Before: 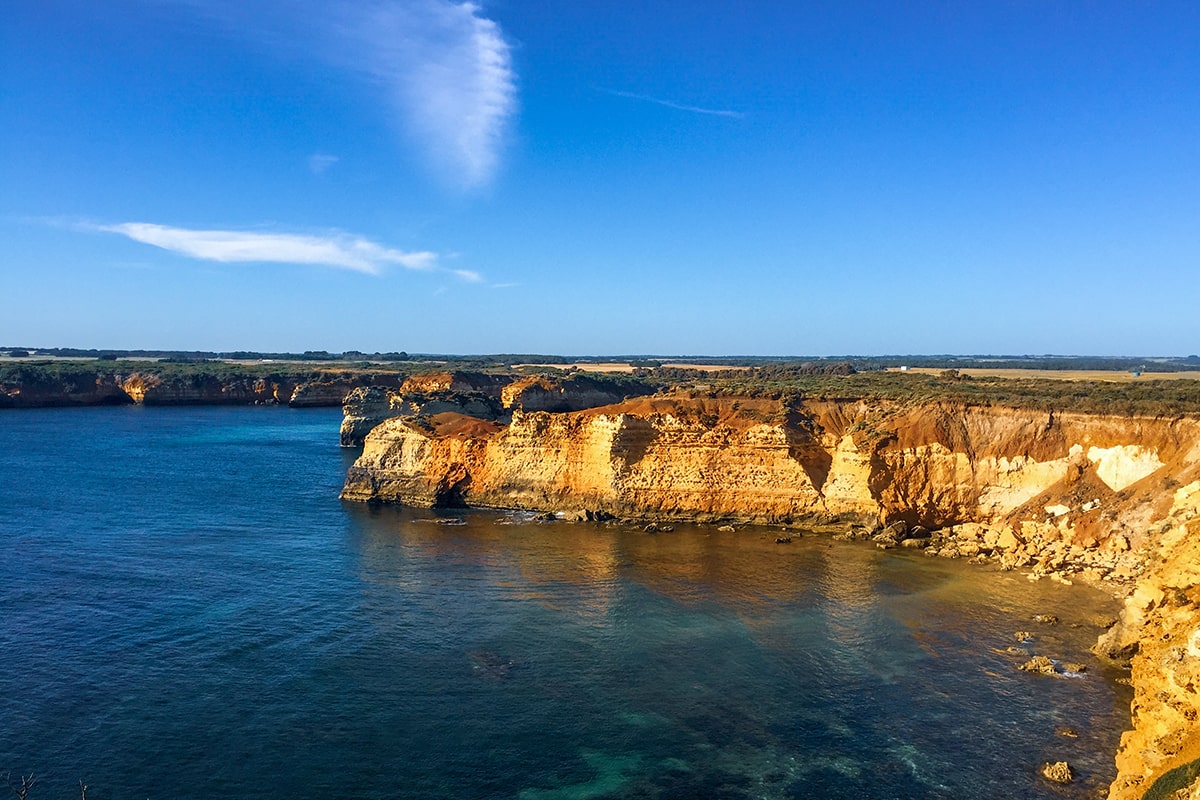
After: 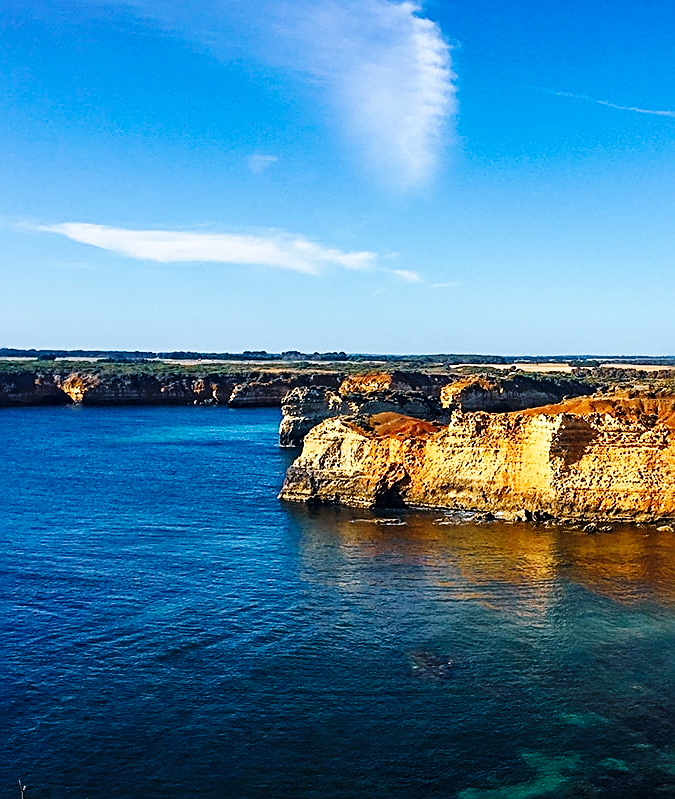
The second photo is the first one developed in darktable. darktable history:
sharpen: radius 2.531, amount 0.628
crop: left 5.114%, right 38.589%
base curve: curves: ch0 [(0, 0) (0.036, 0.025) (0.121, 0.166) (0.206, 0.329) (0.605, 0.79) (1, 1)], preserve colors none
